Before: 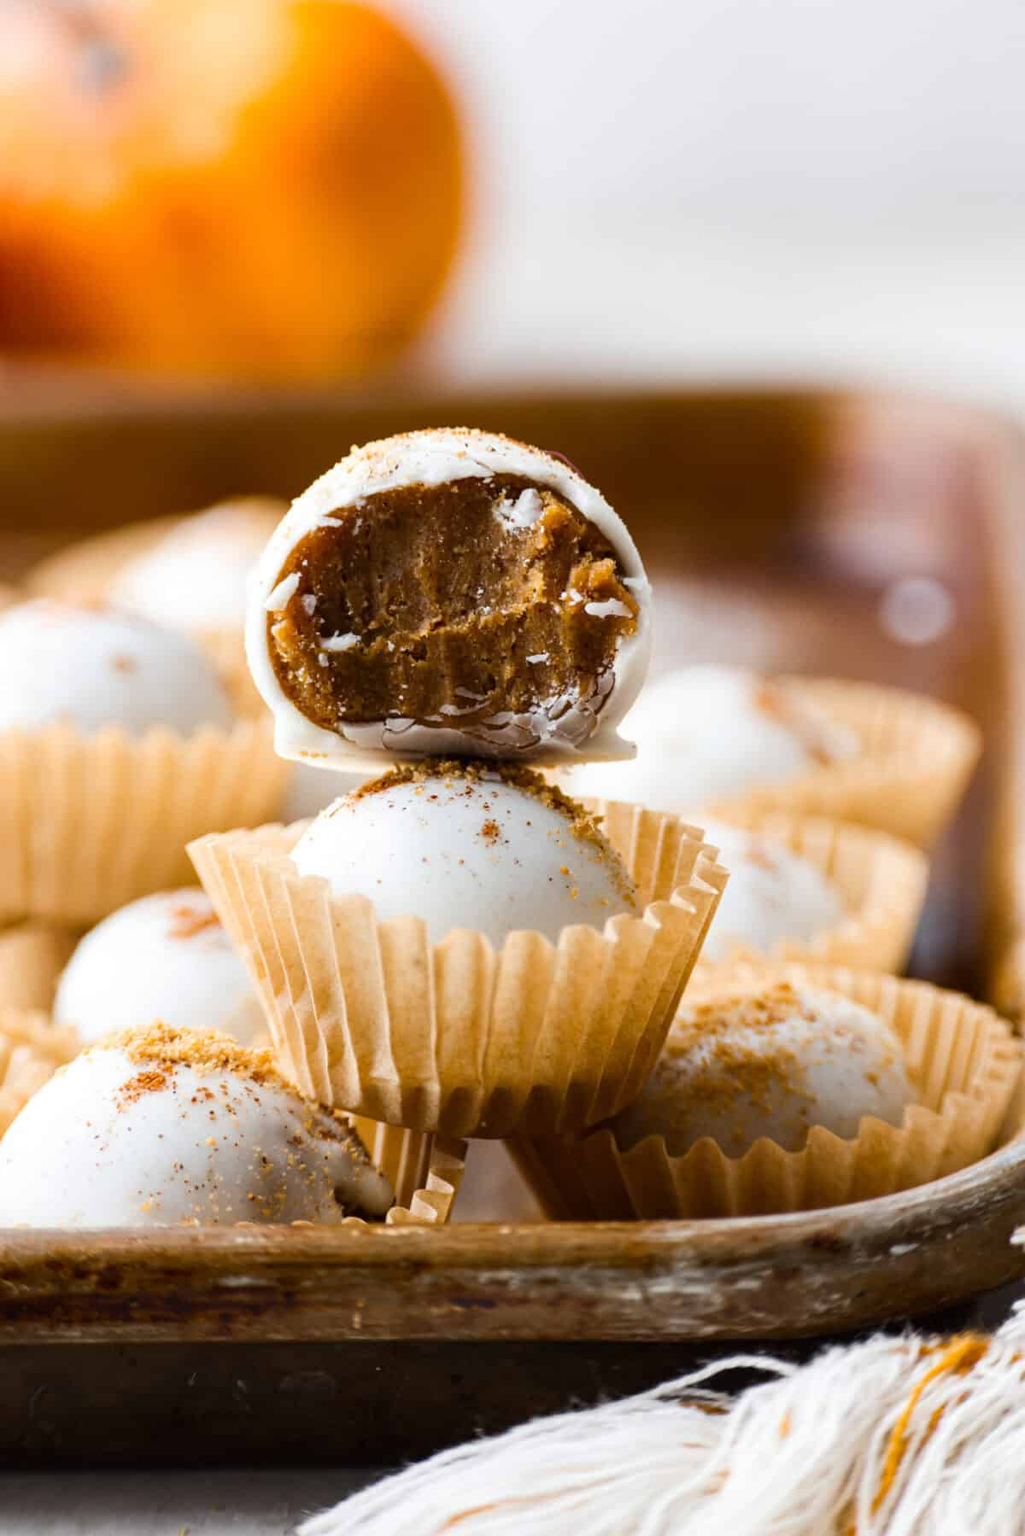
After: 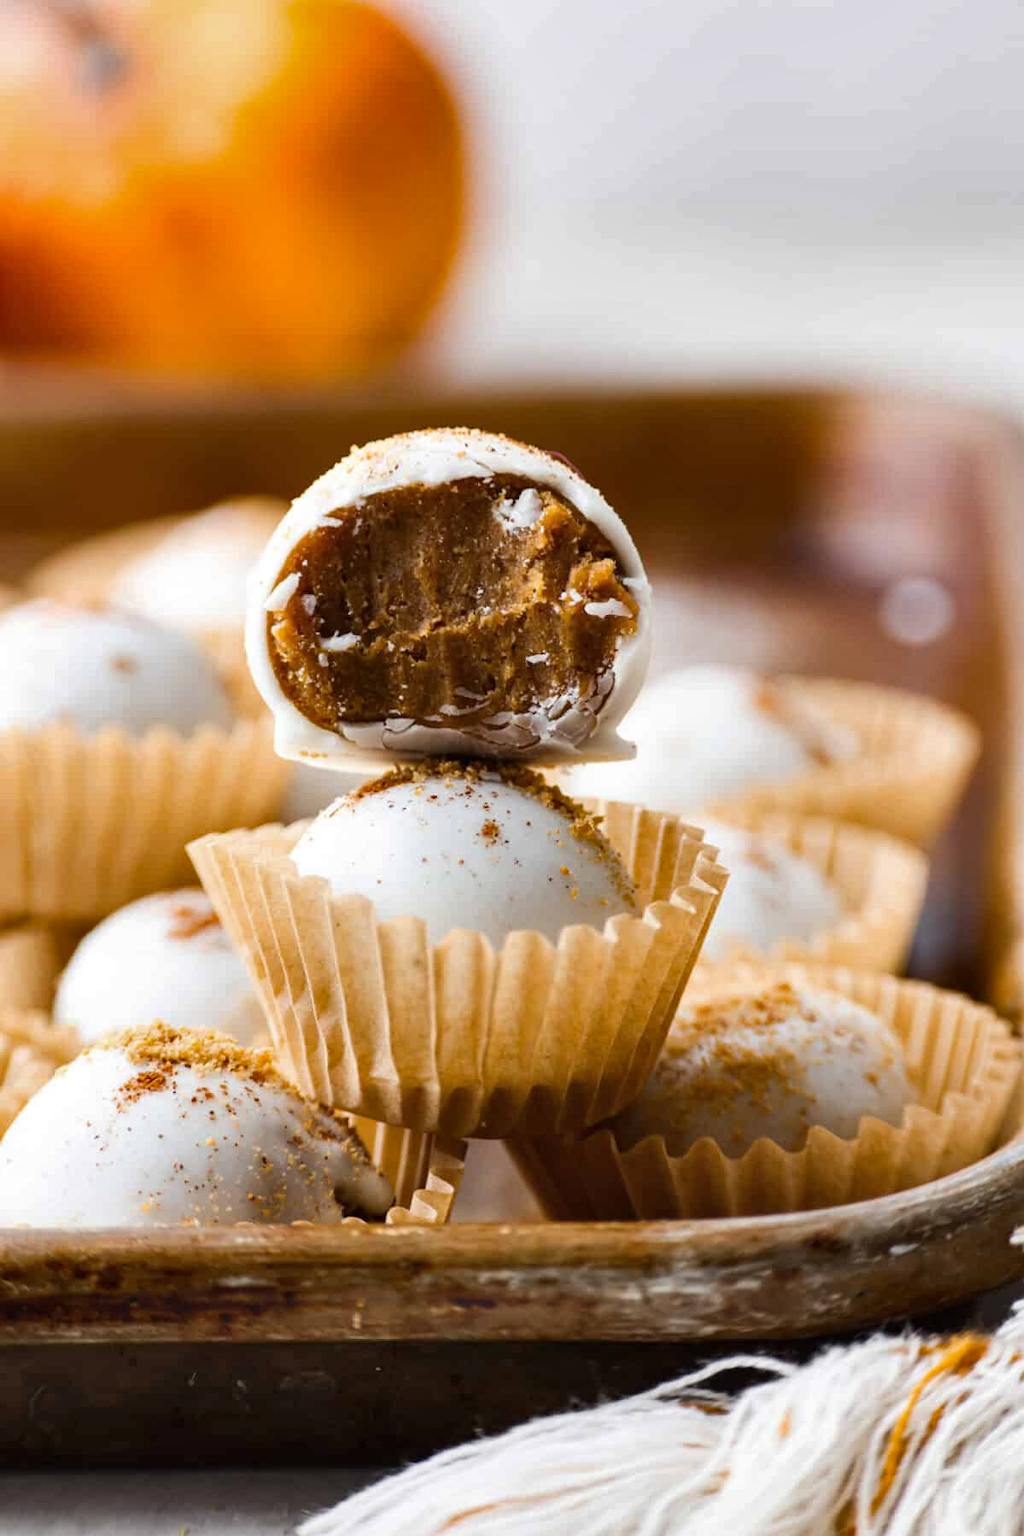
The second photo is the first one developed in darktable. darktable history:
color zones: curves: ch0 [(0, 0.5) (0.143, 0.5) (0.286, 0.5) (0.429, 0.5) (0.571, 0.5) (0.714, 0.476) (0.857, 0.5) (1, 0.5)]; ch2 [(0, 0.5) (0.143, 0.5) (0.286, 0.5) (0.429, 0.5) (0.571, 0.5) (0.714, 0.487) (0.857, 0.5) (1, 0.5)]
shadows and highlights: soften with gaussian
